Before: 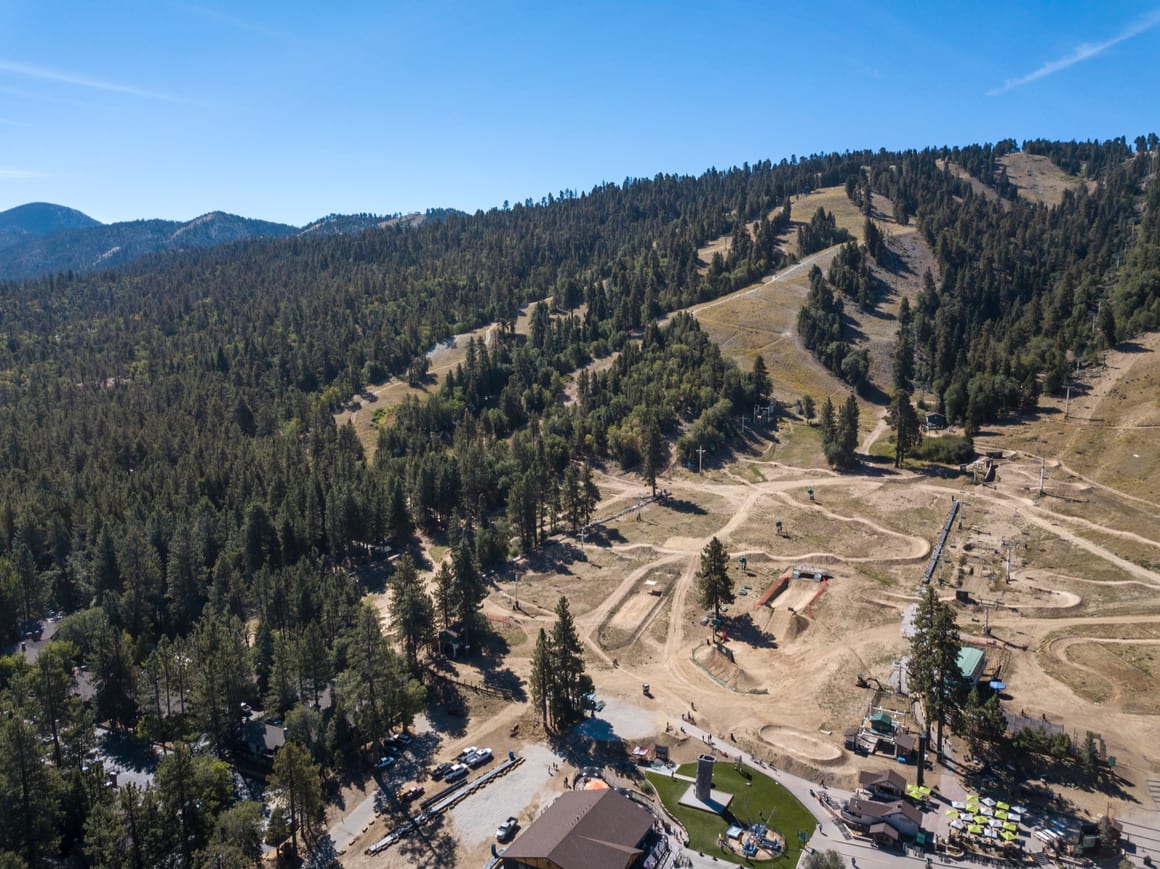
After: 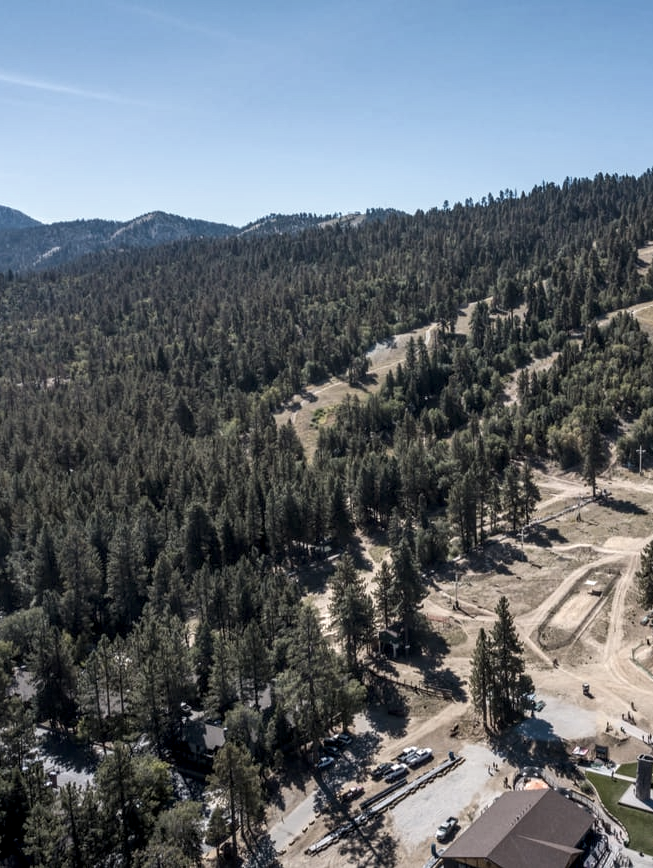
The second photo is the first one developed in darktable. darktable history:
crop: left 5.214%, right 38.424%
contrast brightness saturation: contrast 0.098, saturation -0.373
shadows and highlights: shadows 25.27, highlights -25.05
local contrast: detail 138%
